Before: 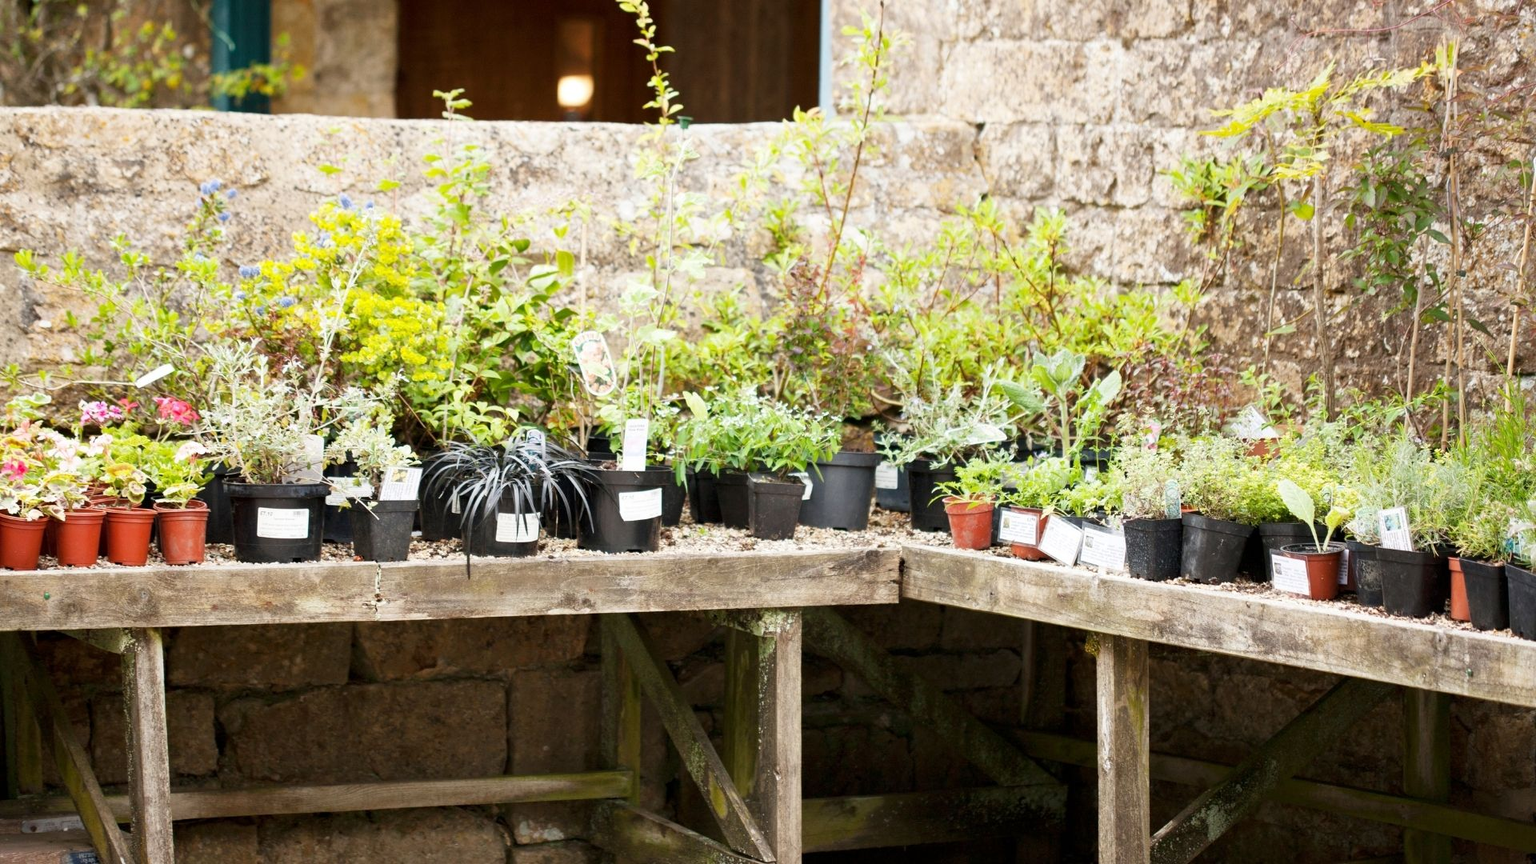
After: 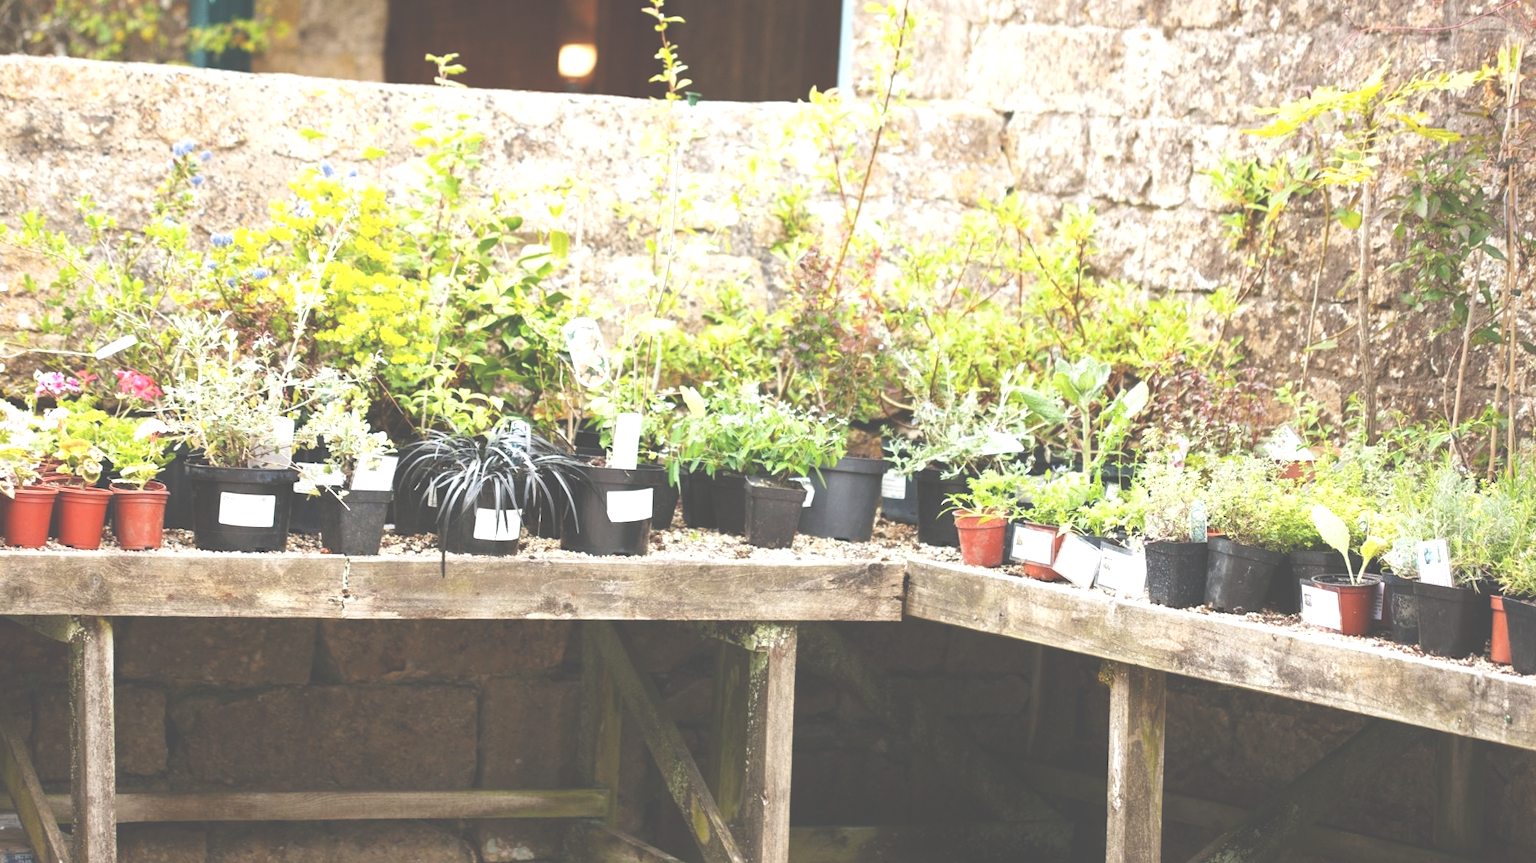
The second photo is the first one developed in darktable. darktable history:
exposure: black level correction -0.064, exposure -0.05 EV, compensate exposure bias true, compensate highlight preservation false
tone equalizer: -8 EV -0.407 EV, -7 EV -0.405 EV, -6 EV -0.3 EV, -5 EV -0.241 EV, -3 EV 0.254 EV, -2 EV 0.335 EV, -1 EV 0.366 EV, +0 EV 0.44 EV
crop and rotate: angle -2.24°
